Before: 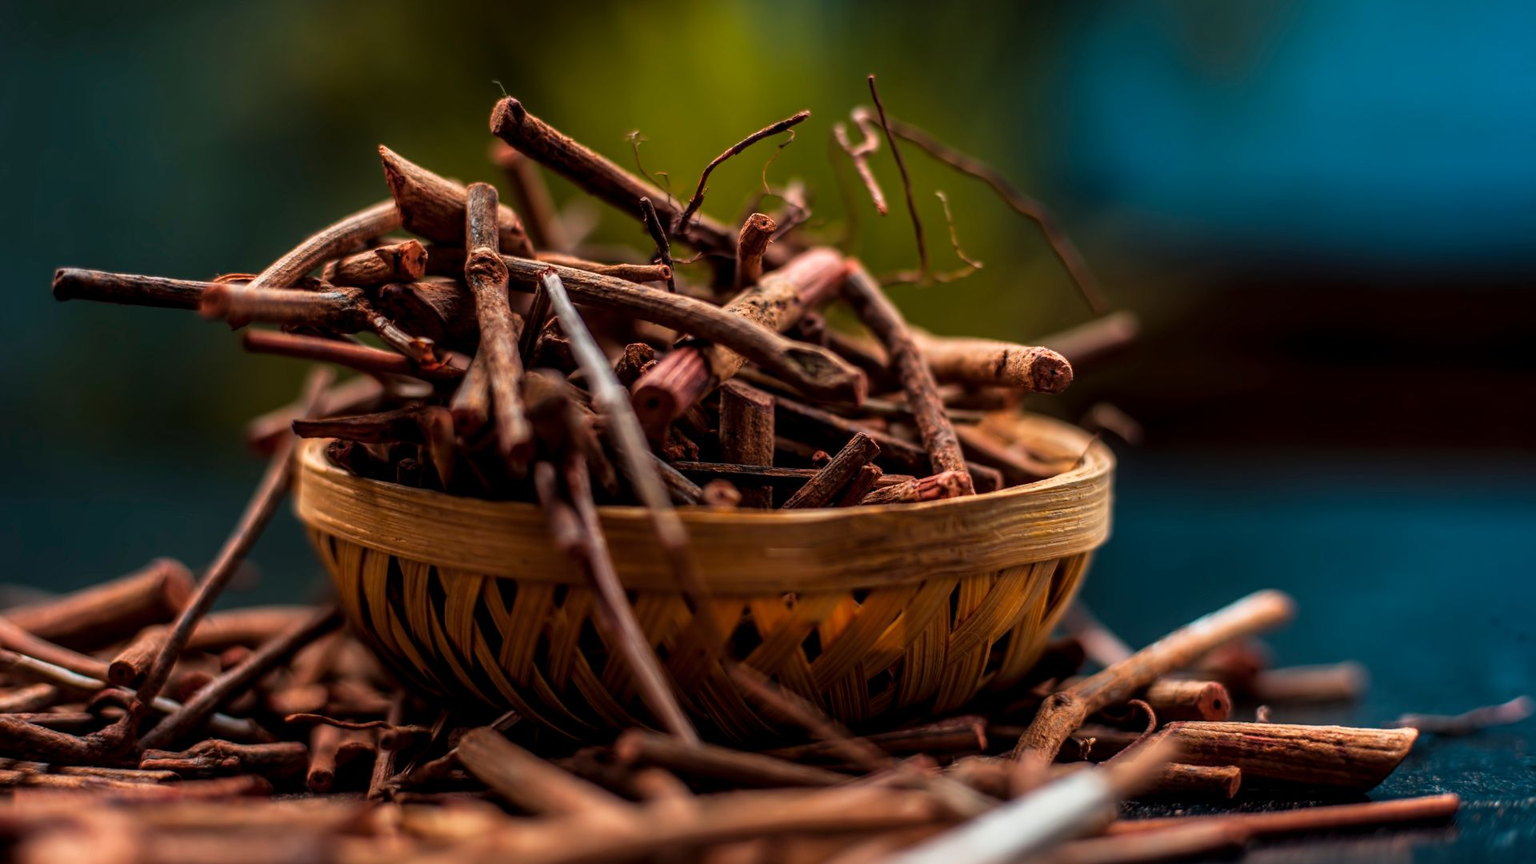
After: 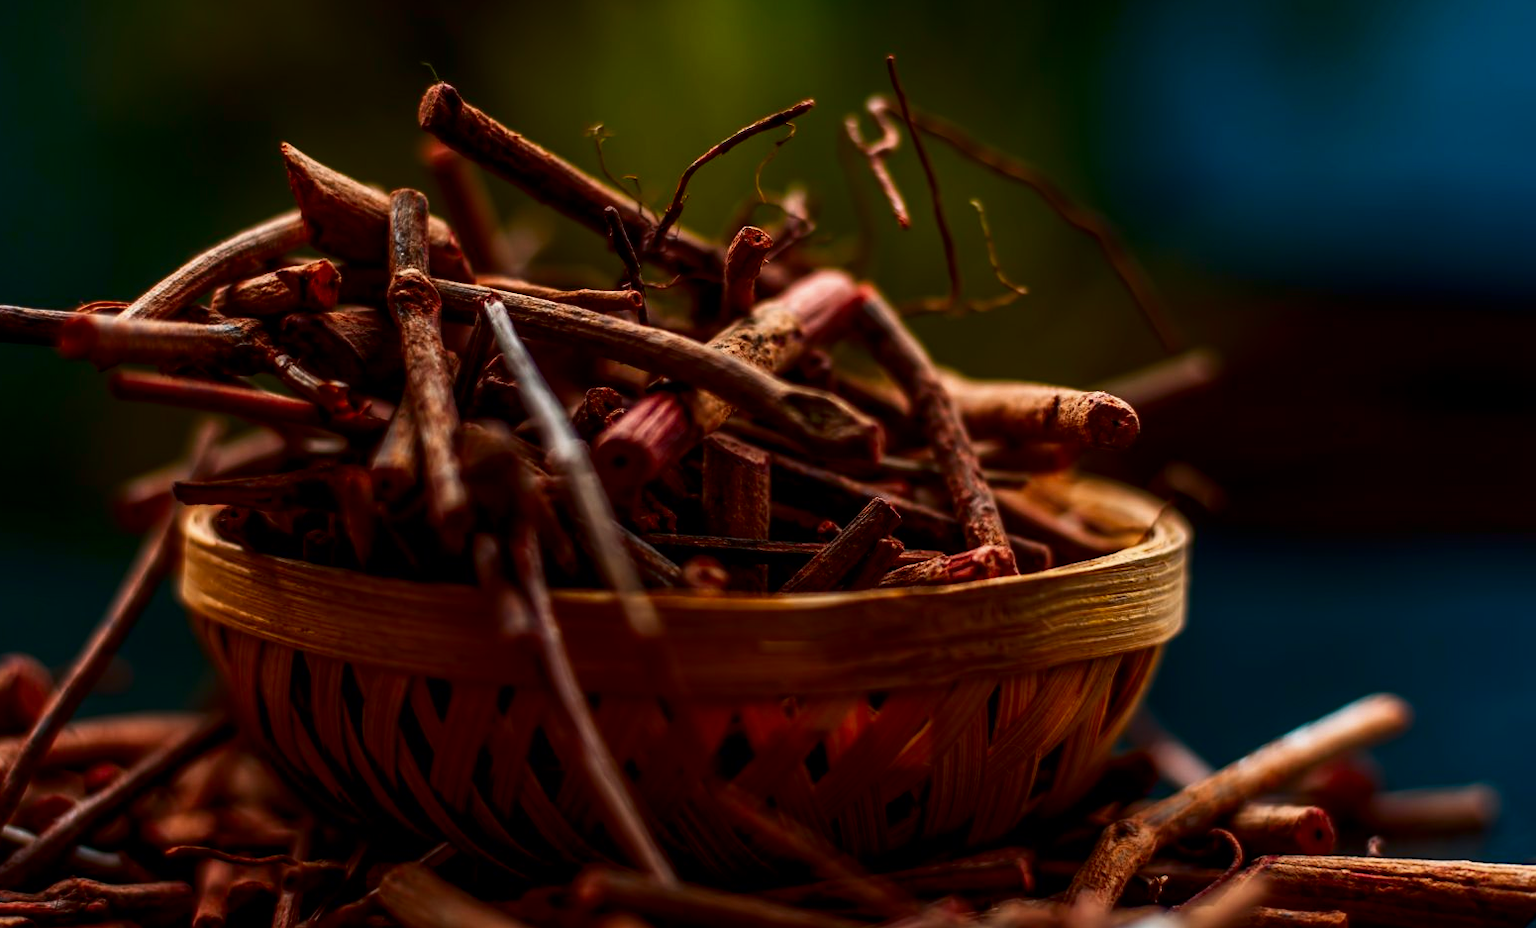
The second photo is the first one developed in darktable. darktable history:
crop: left 9.943%, top 3.52%, right 9.274%, bottom 9.548%
contrast brightness saturation: contrast 0.103, brightness -0.272, saturation 0.14
